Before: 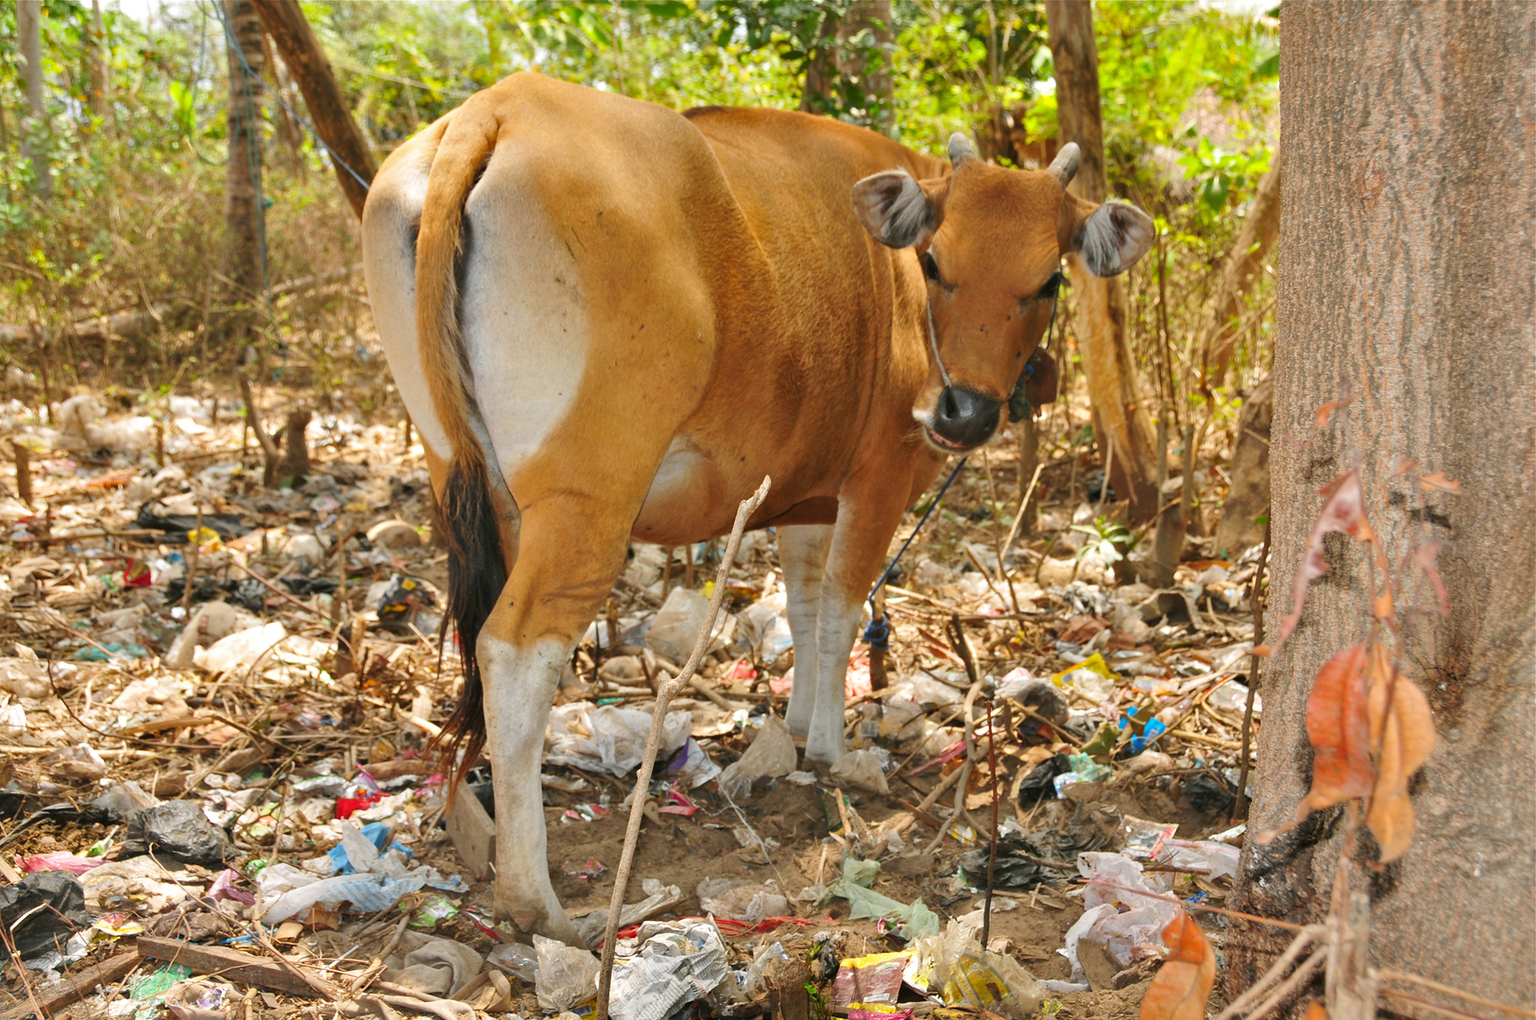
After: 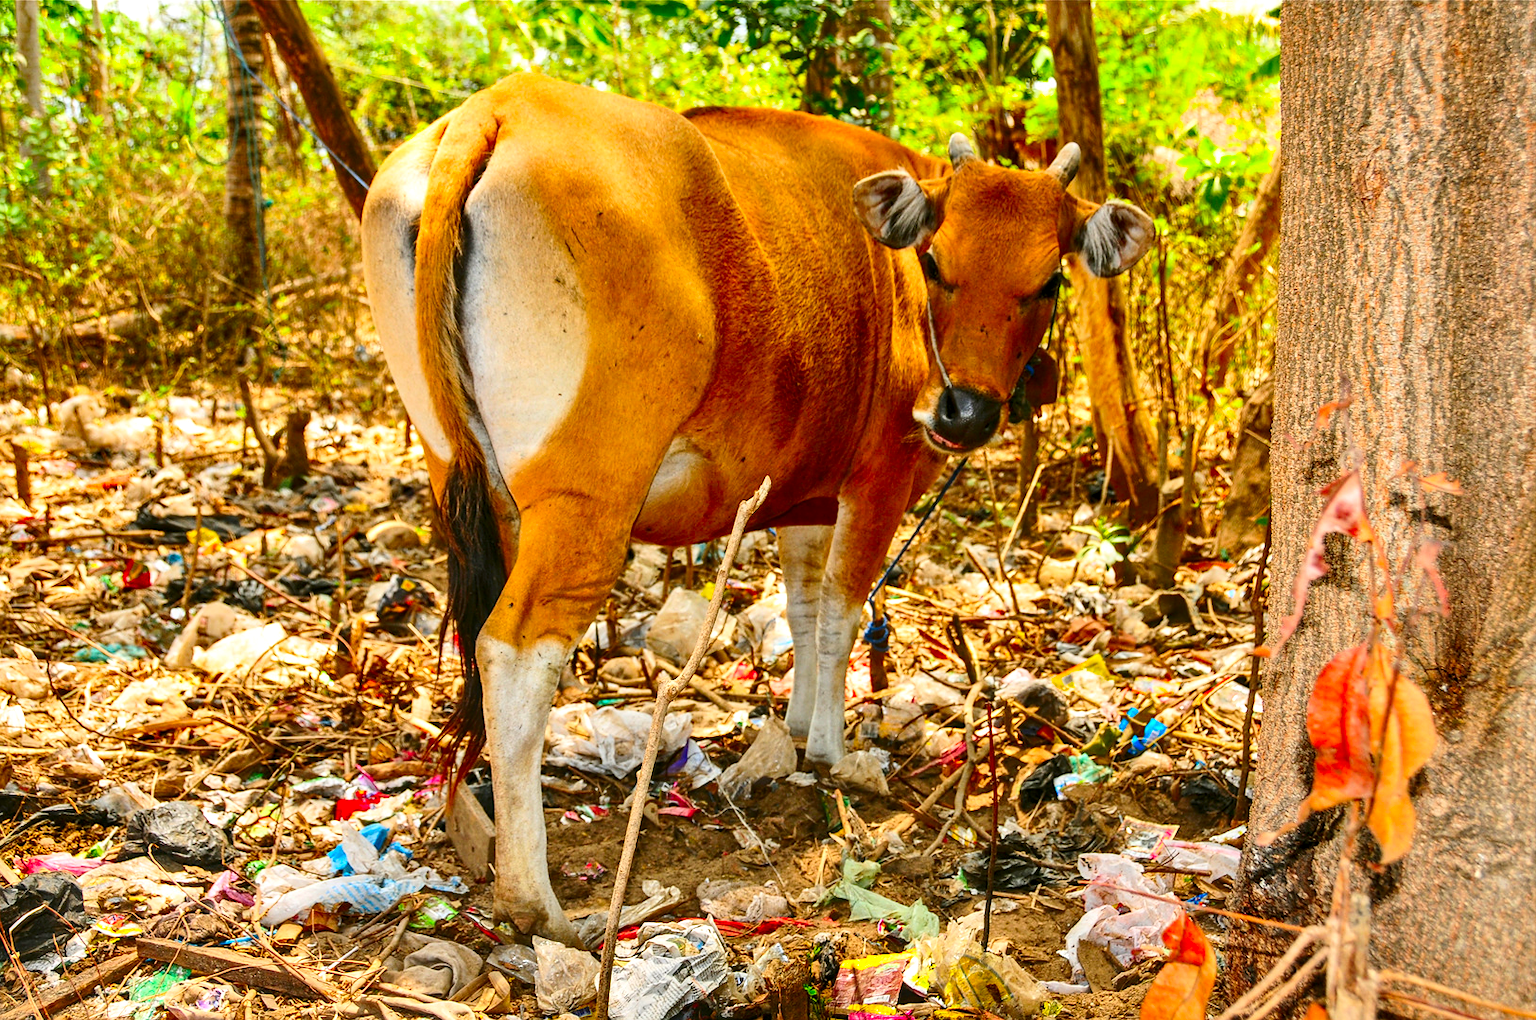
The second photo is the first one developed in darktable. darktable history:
sharpen: radius 1.003
crop: left 0.076%
local contrast: detail 130%
contrast brightness saturation: contrast 0.269, brightness 0.02, saturation 0.854
